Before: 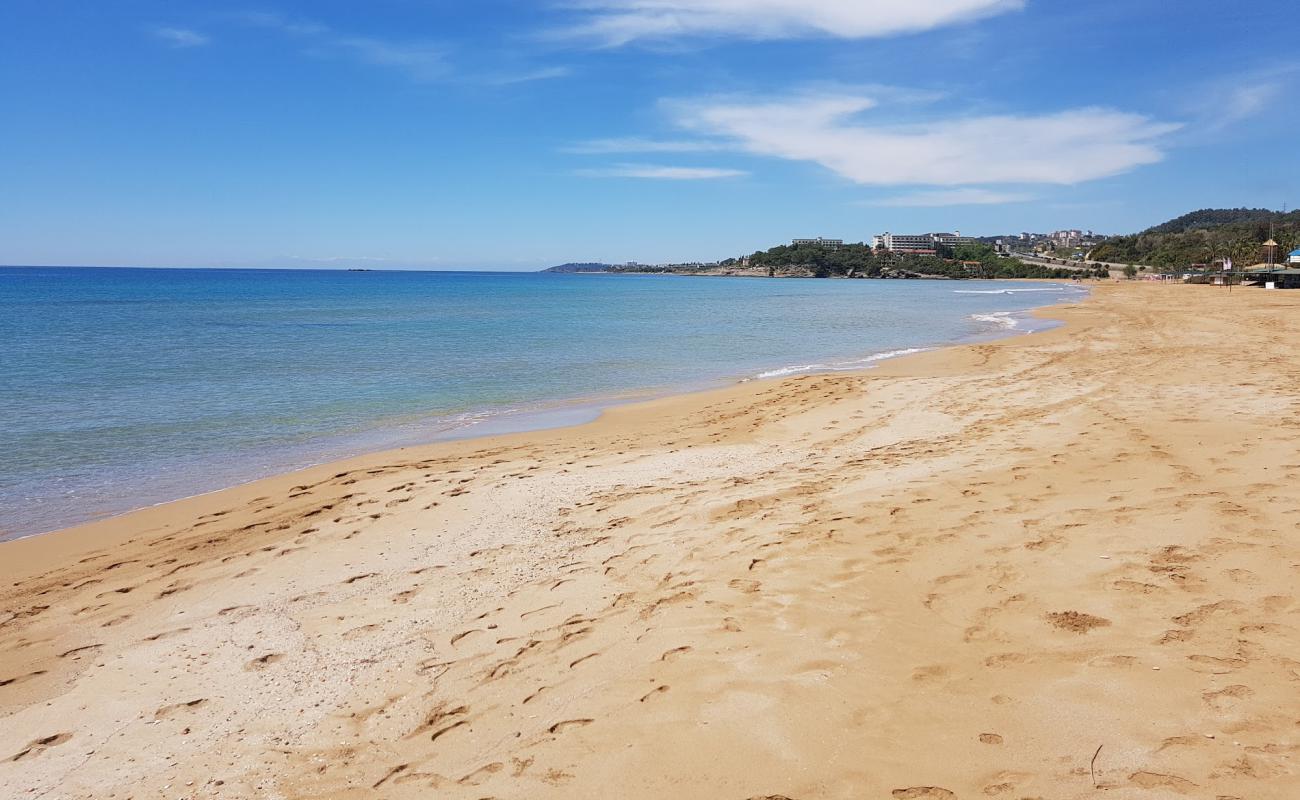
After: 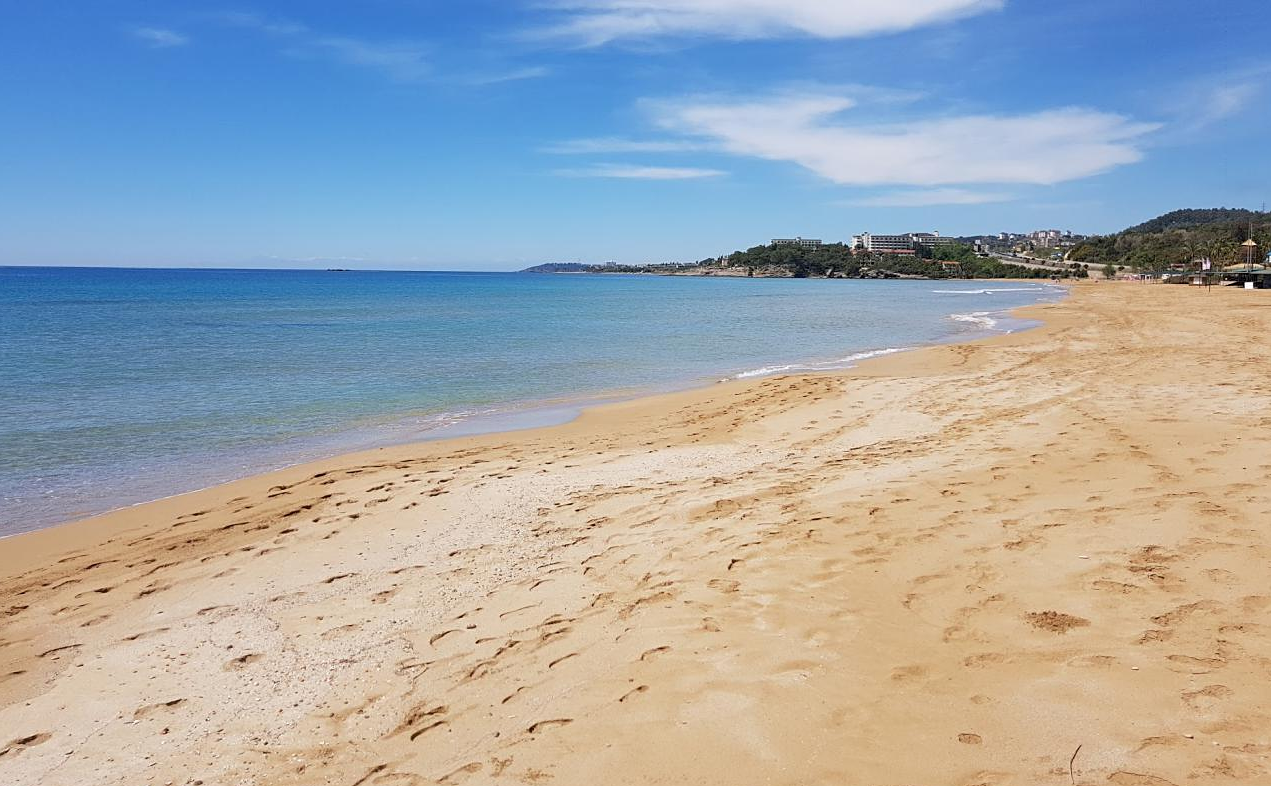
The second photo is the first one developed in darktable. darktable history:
exposure: black level correction 0.001, exposure 0.015 EV, compensate exposure bias true, compensate highlight preservation false
sharpen: amount 0.21
crop and rotate: left 1.674%, right 0.518%, bottom 1.734%
